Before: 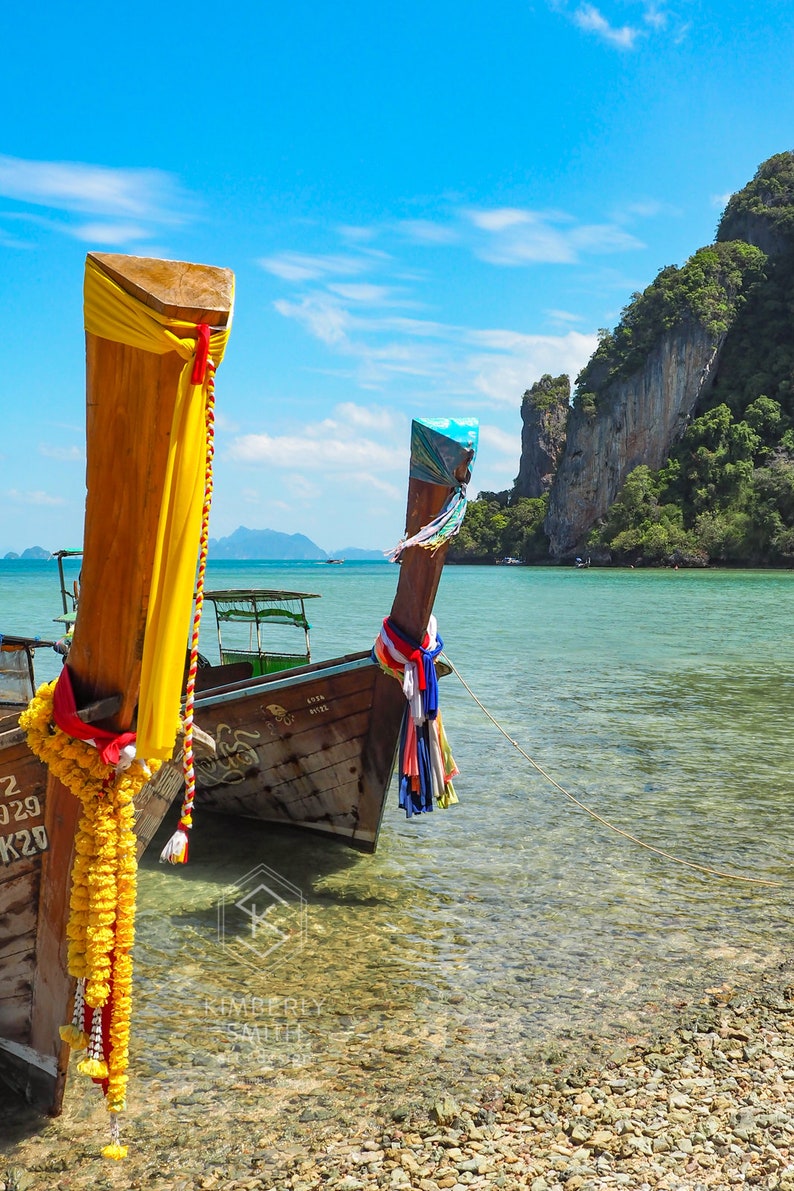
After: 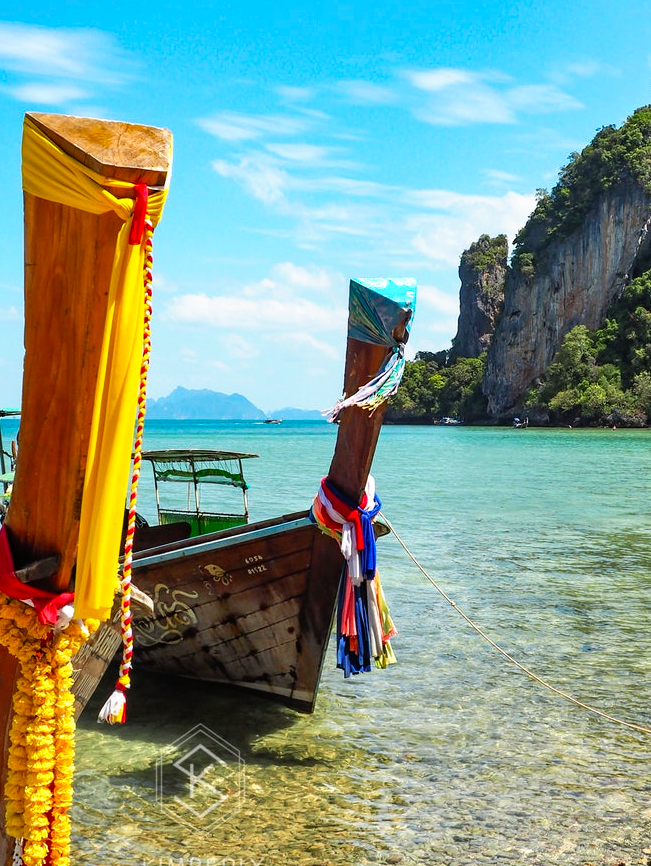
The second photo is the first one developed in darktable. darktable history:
crop: left 7.856%, top 11.836%, right 10.12%, bottom 15.387%
tone curve: curves: ch0 [(0, 0) (0.003, 0.001) (0.011, 0.005) (0.025, 0.011) (0.044, 0.02) (0.069, 0.031) (0.1, 0.045) (0.136, 0.077) (0.177, 0.124) (0.224, 0.181) (0.277, 0.245) (0.335, 0.316) (0.399, 0.393) (0.468, 0.477) (0.543, 0.568) (0.623, 0.666) (0.709, 0.771) (0.801, 0.871) (0.898, 0.965) (1, 1)], preserve colors none
